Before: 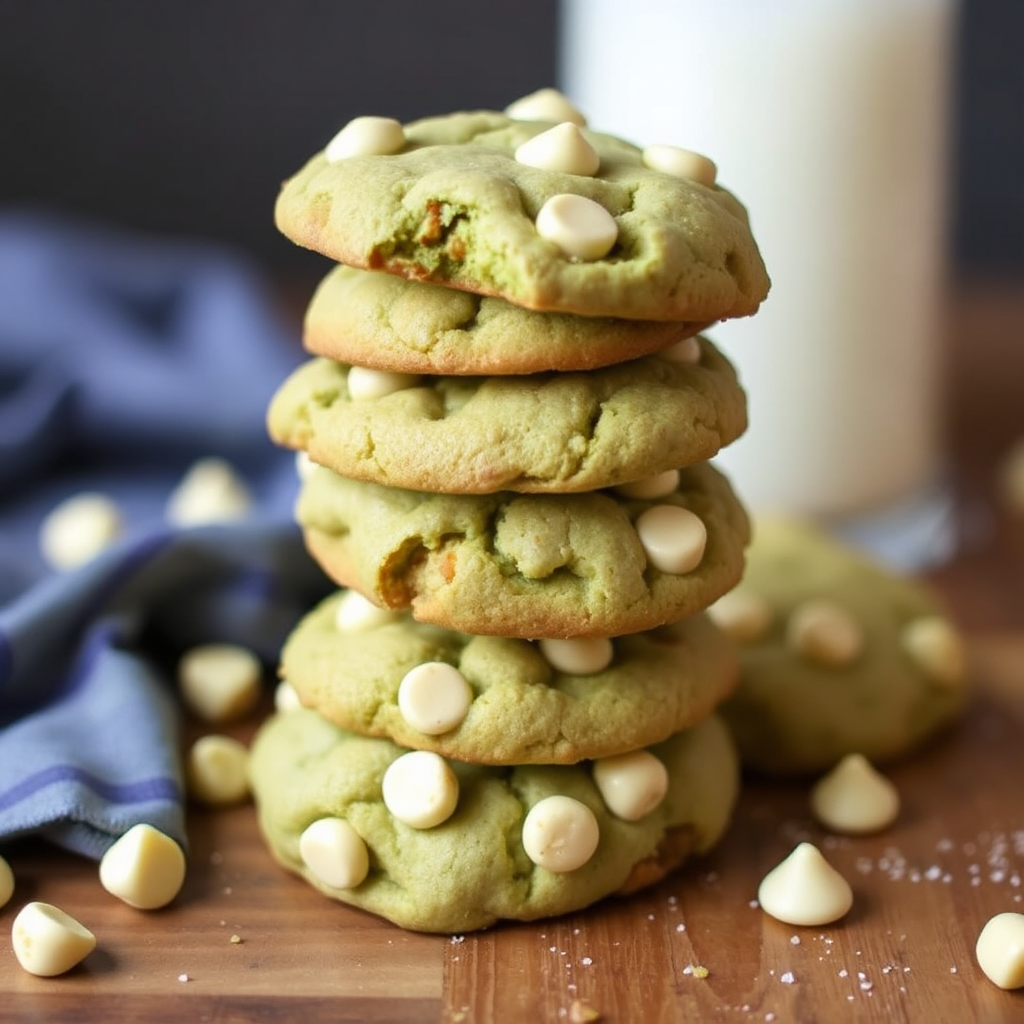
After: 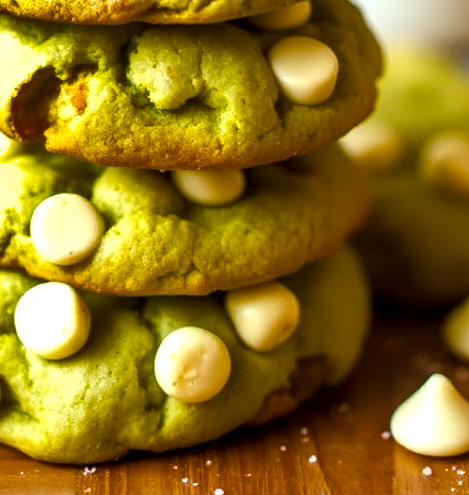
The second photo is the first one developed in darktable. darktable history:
color balance rgb: linear chroma grading › global chroma 9%, perceptual saturation grading › global saturation 36%, perceptual saturation grading › shadows 35%, perceptual brilliance grading › global brilliance 15%, perceptual brilliance grading › shadows -35%, global vibrance 15%
local contrast: on, module defaults
crop: left 35.976%, top 45.819%, right 18.162%, bottom 5.807%
shadows and highlights: shadows 24.5, highlights -78.15, soften with gaussian
